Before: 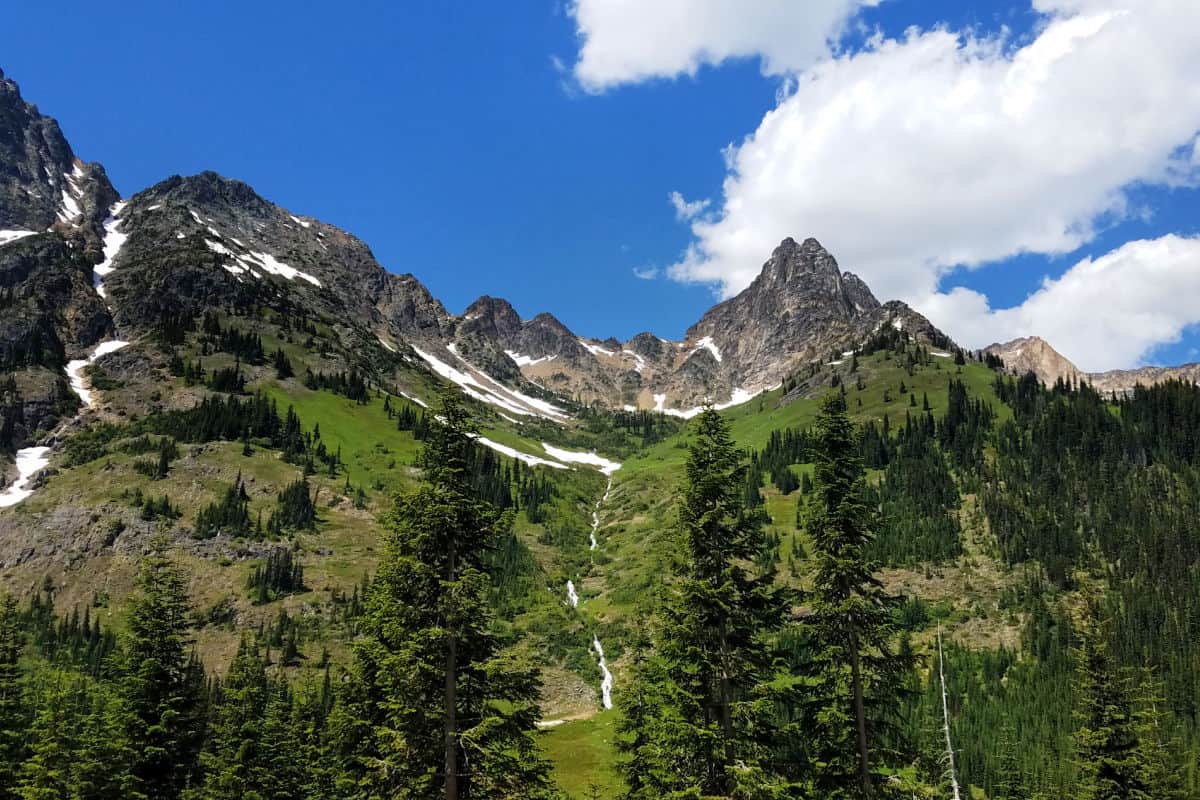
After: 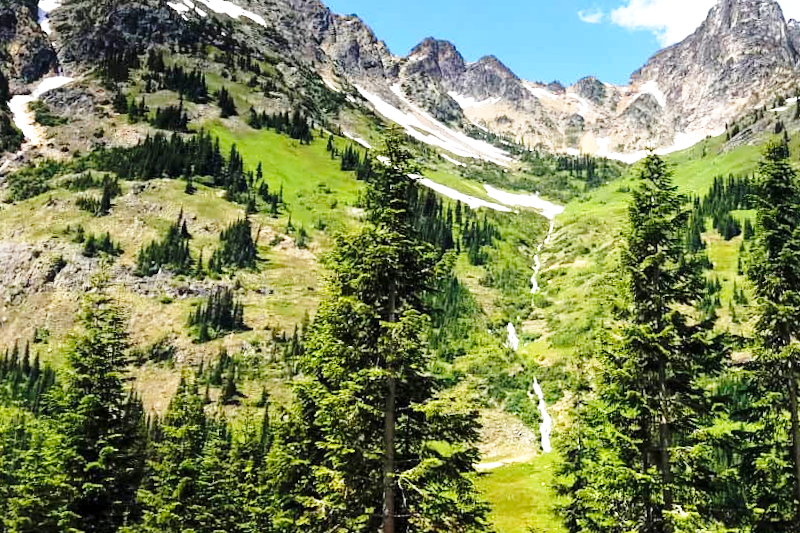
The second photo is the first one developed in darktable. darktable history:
crop and rotate: angle -0.82°, left 3.85%, top 31.828%, right 27.992%
exposure: exposure 0.935 EV, compensate highlight preservation false
base curve: curves: ch0 [(0, 0) (0.028, 0.03) (0.121, 0.232) (0.46, 0.748) (0.859, 0.968) (1, 1)], preserve colors none
